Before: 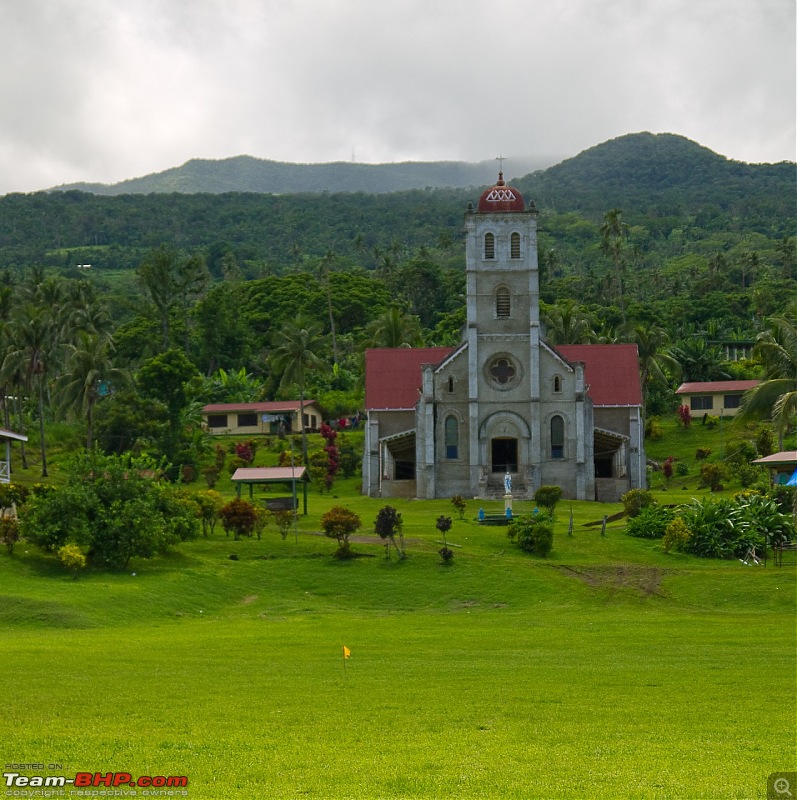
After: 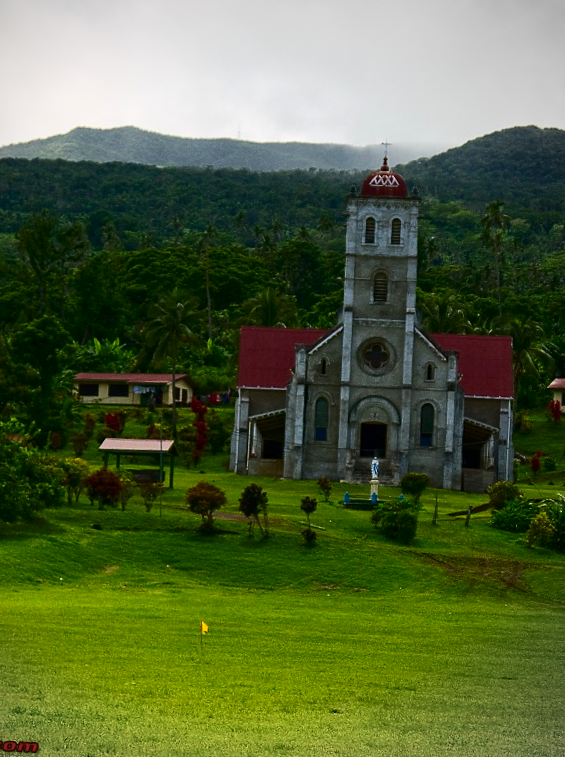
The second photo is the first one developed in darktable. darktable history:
vignetting: center (-0.15, 0.013)
crop and rotate: angle -3.27°, left 14.277%, top 0.028%, right 10.766%, bottom 0.028%
contrast brightness saturation: contrast 0.32, brightness -0.08, saturation 0.17
